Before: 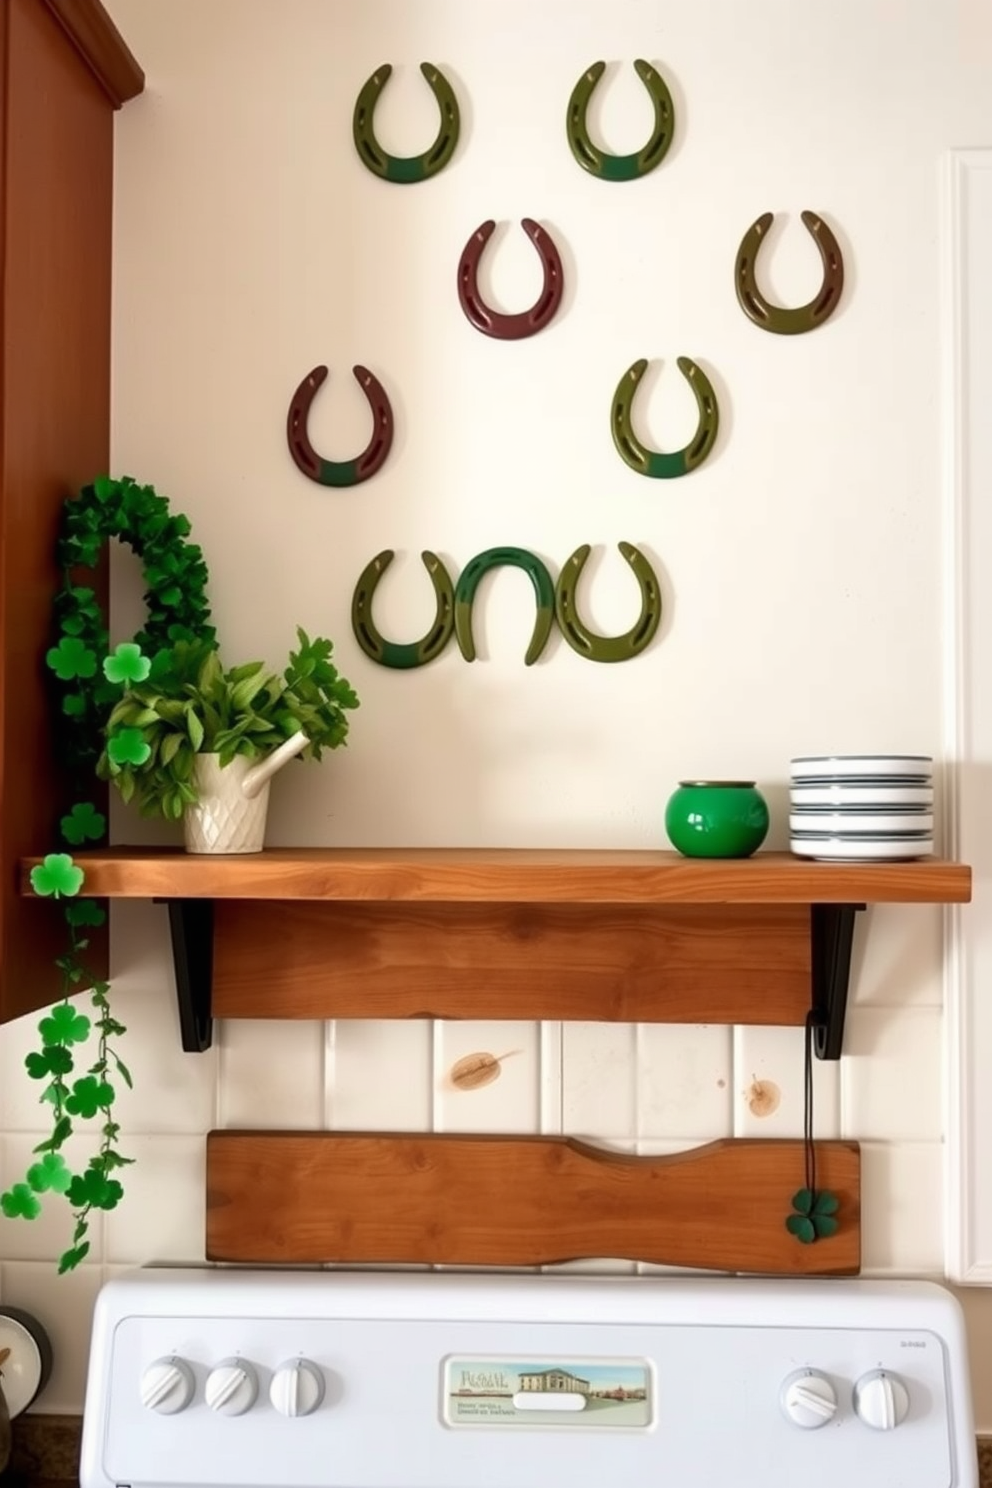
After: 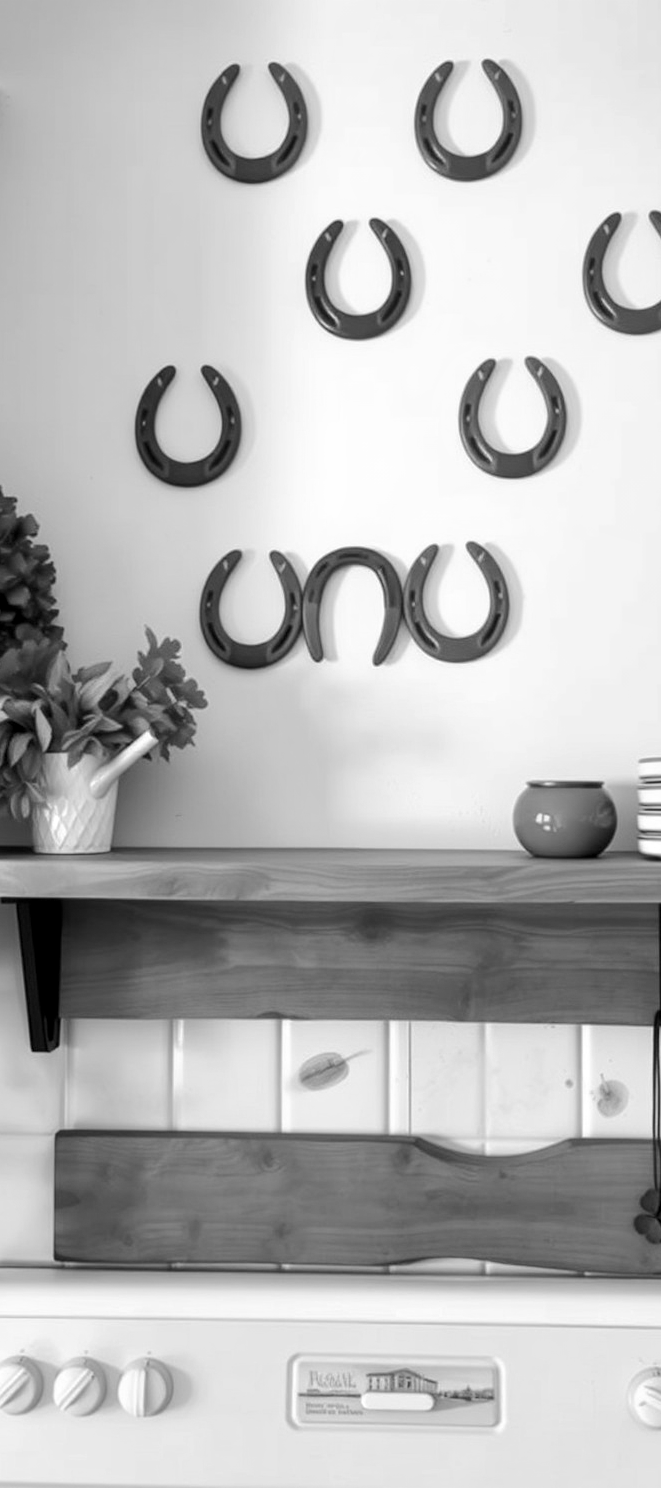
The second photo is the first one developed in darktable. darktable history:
local contrast: highlights 100%, shadows 100%, detail 131%, midtone range 0.2
color balance rgb: perceptual saturation grading › global saturation 25%, perceptual brilliance grading › mid-tones 10%, perceptual brilliance grading › shadows 15%, global vibrance 20%
monochrome: a 32, b 64, size 2.3
crop: left 15.419%, right 17.914%
